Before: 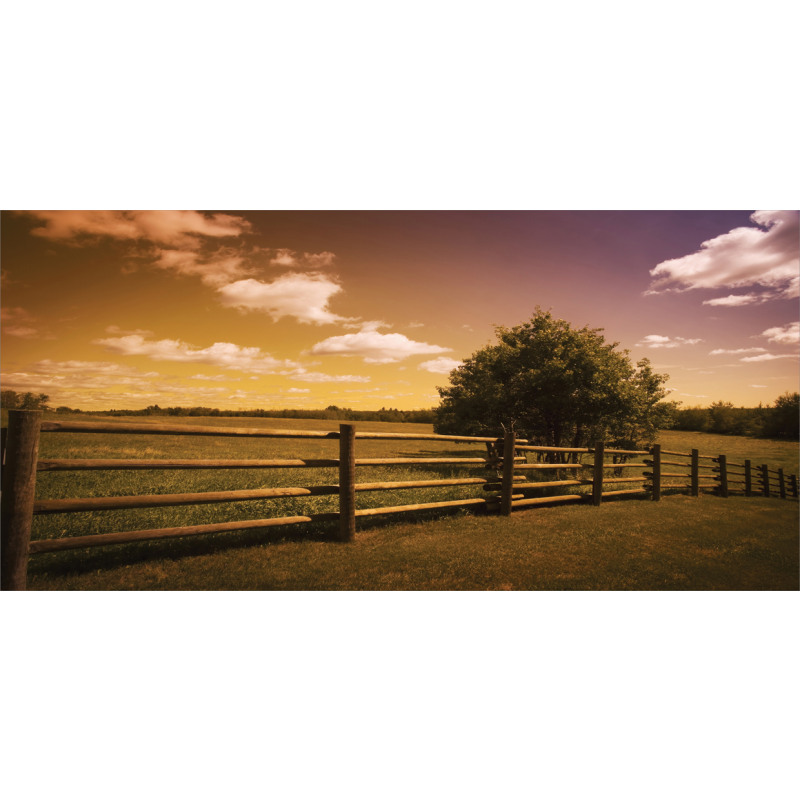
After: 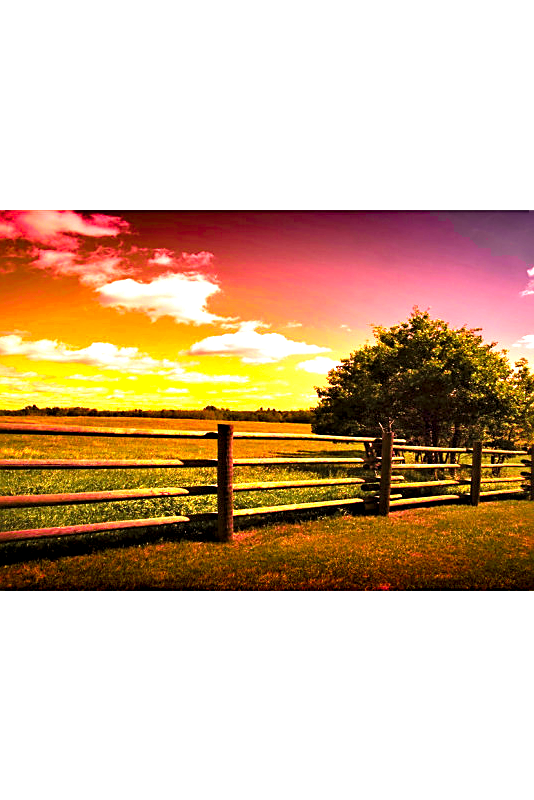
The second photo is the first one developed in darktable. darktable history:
color zones: curves: ch0 [(0, 0.533) (0.126, 0.533) (0.234, 0.533) (0.368, 0.357) (0.5, 0.5) (0.625, 0.5) (0.74, 0.637) (0.875, 0.5)]; ch1 [(0.004, 0.708) (0.129, 0.662) (0.25, 0.5) (0.375, 0.331) (0.496, 0.396) (0.625, 0.649) (0.739, 0.26) (0.875, 0.5) (1, 0.478)]; ch2 [(0, 0.409) (0.132, 0.403) (0.236, 0.558) (0.379, 0.448) (0.5, 0.5) (0.625, 0.5) (0.691, 0.39) (0.875, 0.5)]
exposure: exposure 0.915 EV, compensate highlight preservation false
contrast equalizer: octaves 7, y [[0.6 ×6], [0.55 ×6], [0 ×6], [0 ×6], [0 ×6]]
sharpen: on, module defaults
color balance rgb: perceptual saturation grading › global saturation 14.591%, global vibrance 10.784%
color correction: highlights a* 7.78, highlights b* 4.18
crop and rotate: left 15.352%, right 17.863%
